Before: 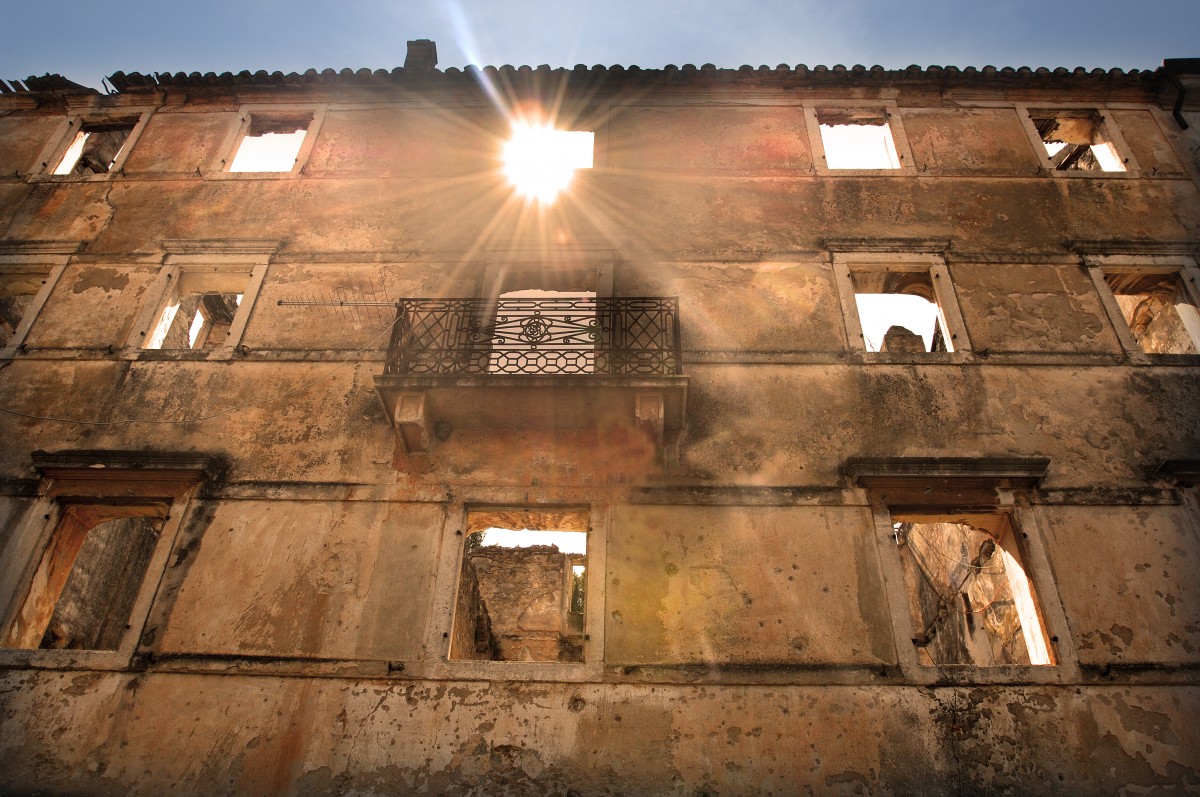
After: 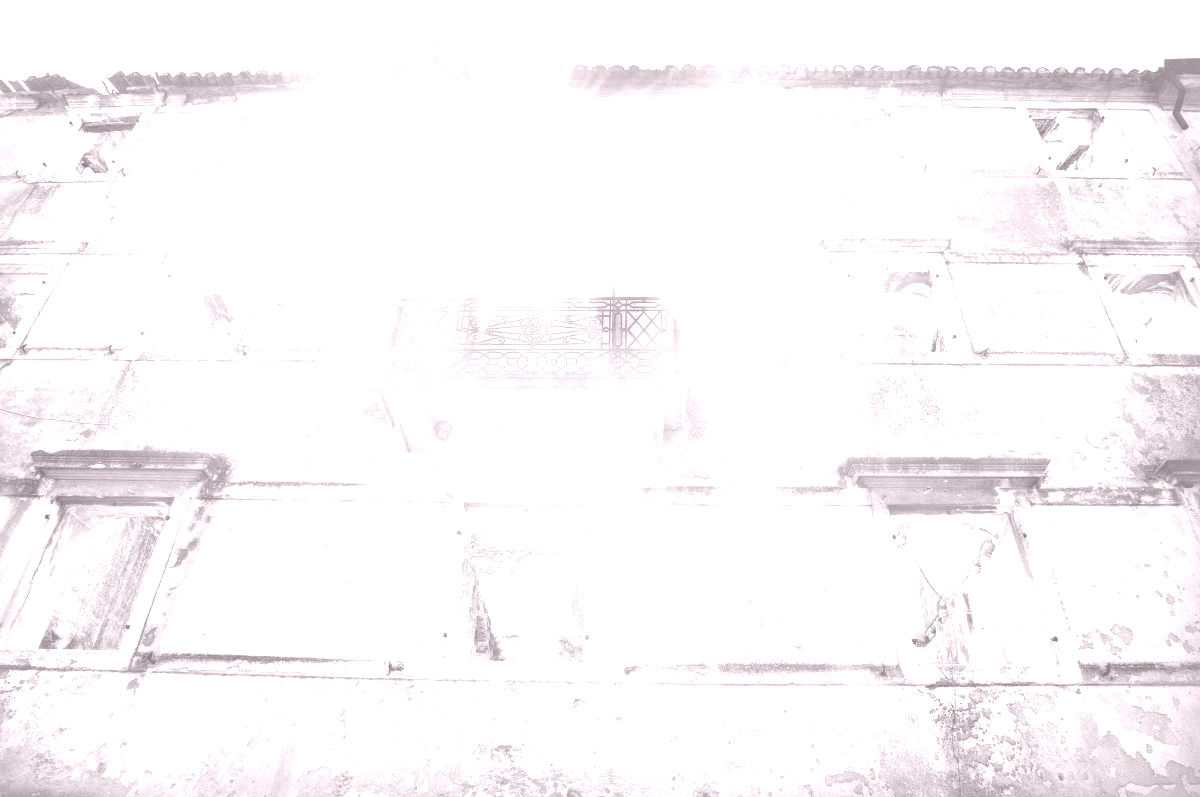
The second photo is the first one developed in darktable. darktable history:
exposure: black level correction 0, exposure 2 EV, compensate highlight preservation false
contrast brightness saturation: contrast 0.07, brightness 0.08, saturation 0.18
colorize: hue 25.2°, saturation 83%, source mix 82%, lightness 79%, version 1
